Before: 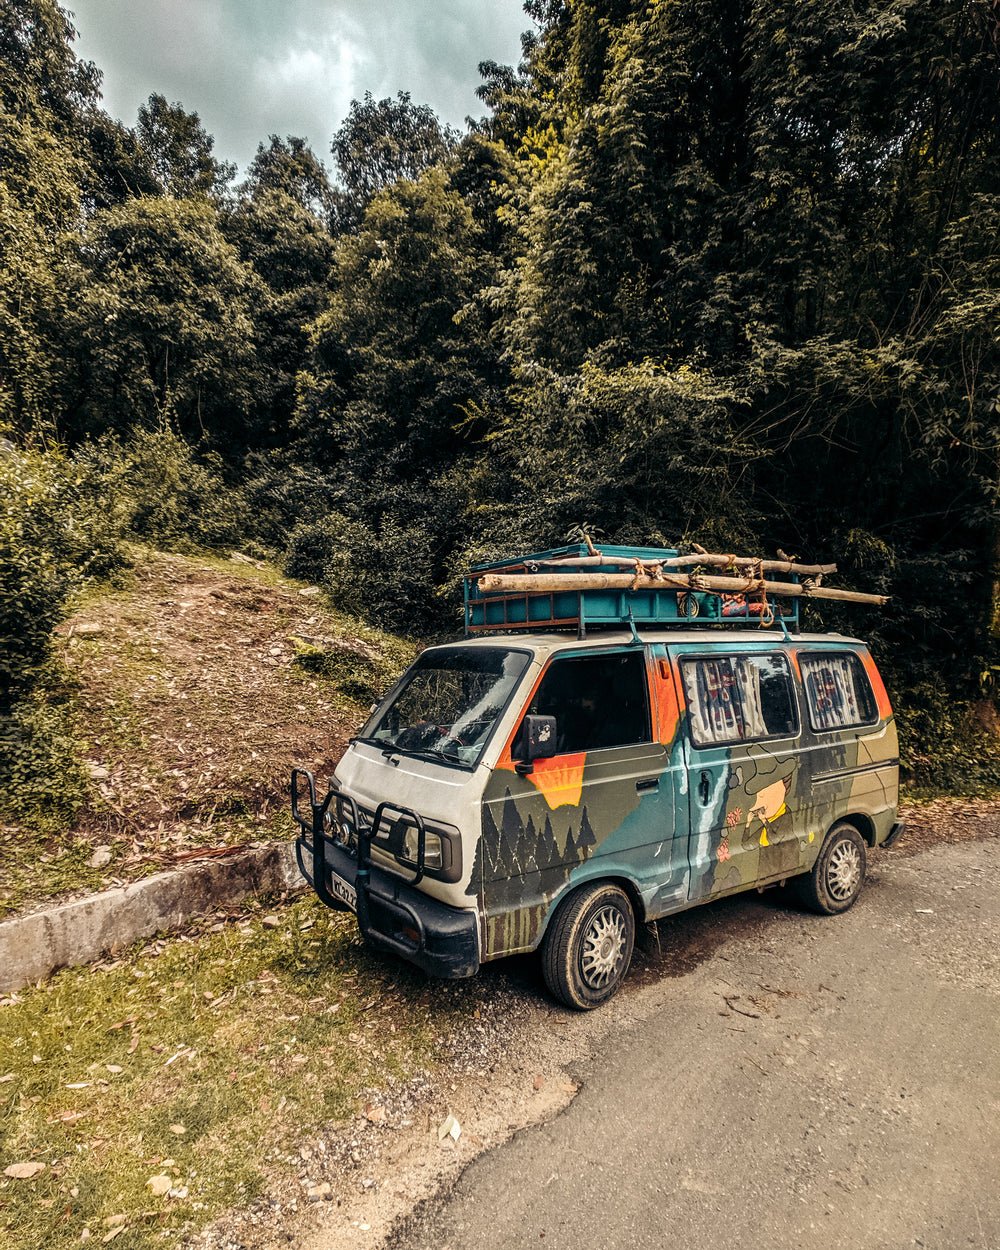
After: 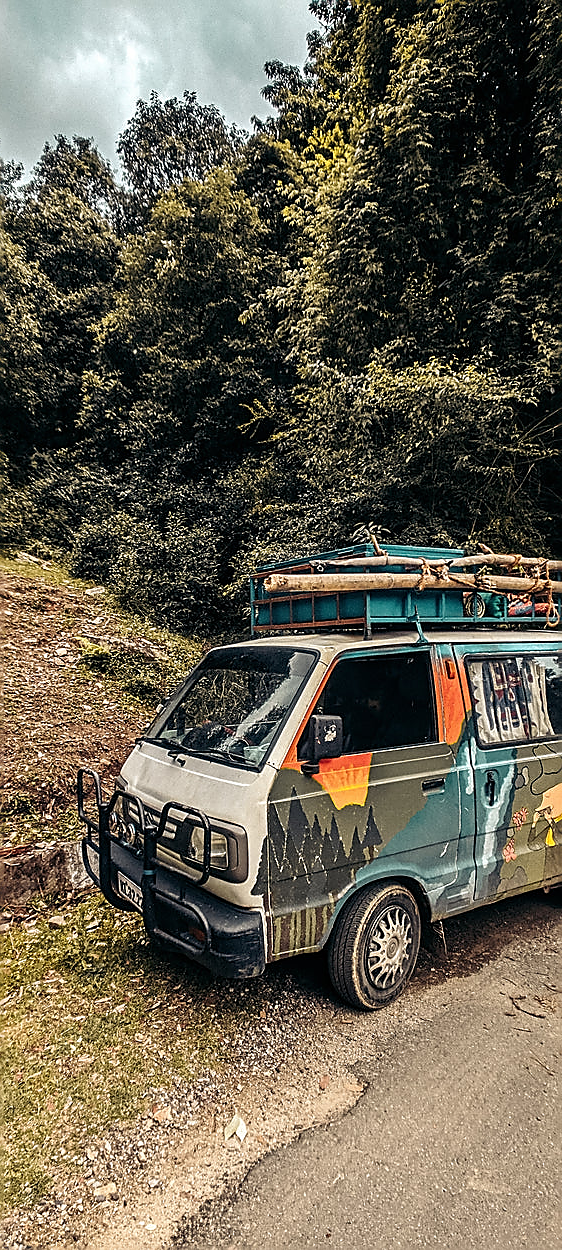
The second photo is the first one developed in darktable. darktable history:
sharpen: radius 1.4, amount 1.25, threshold 0.7
crop: left 21.496%, right 22.254%
